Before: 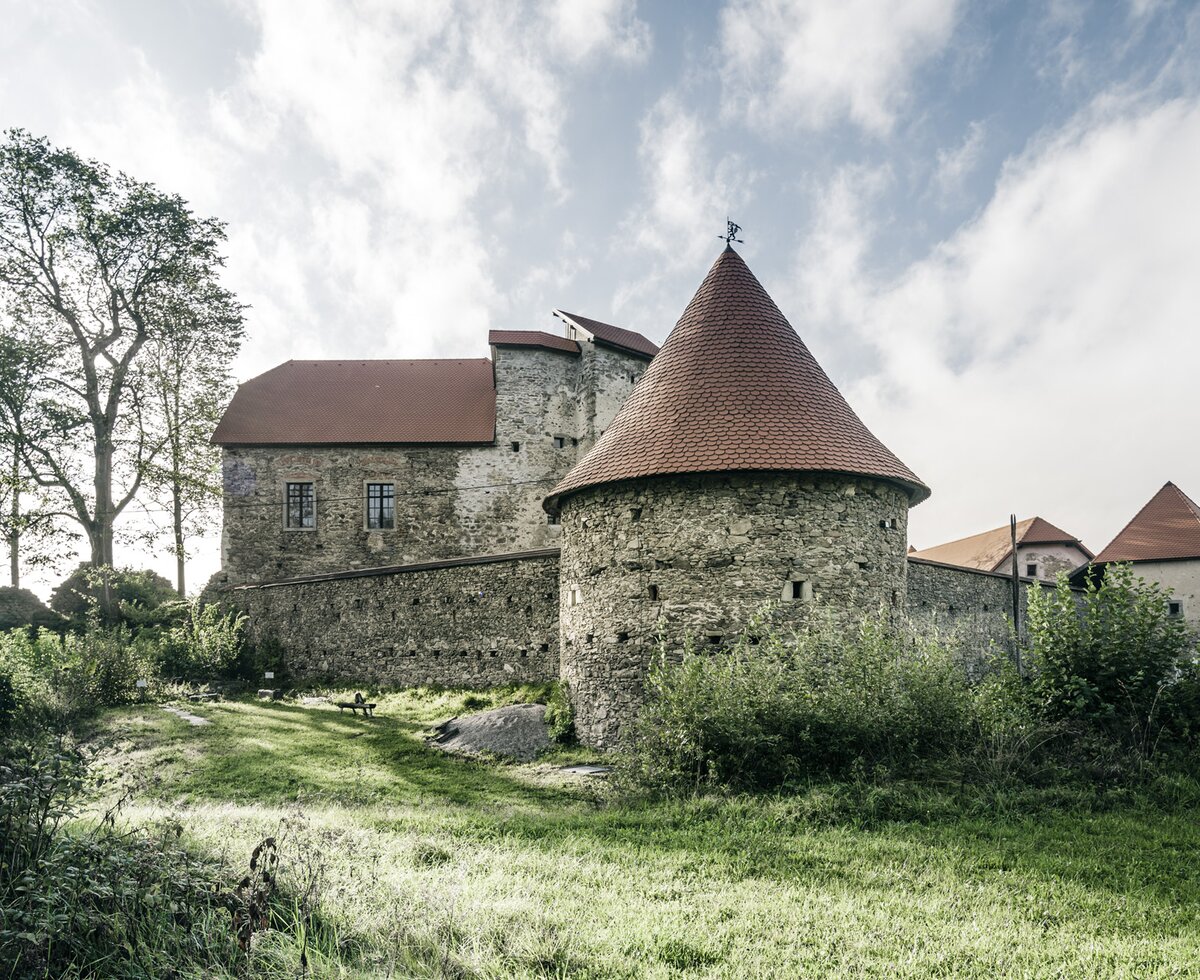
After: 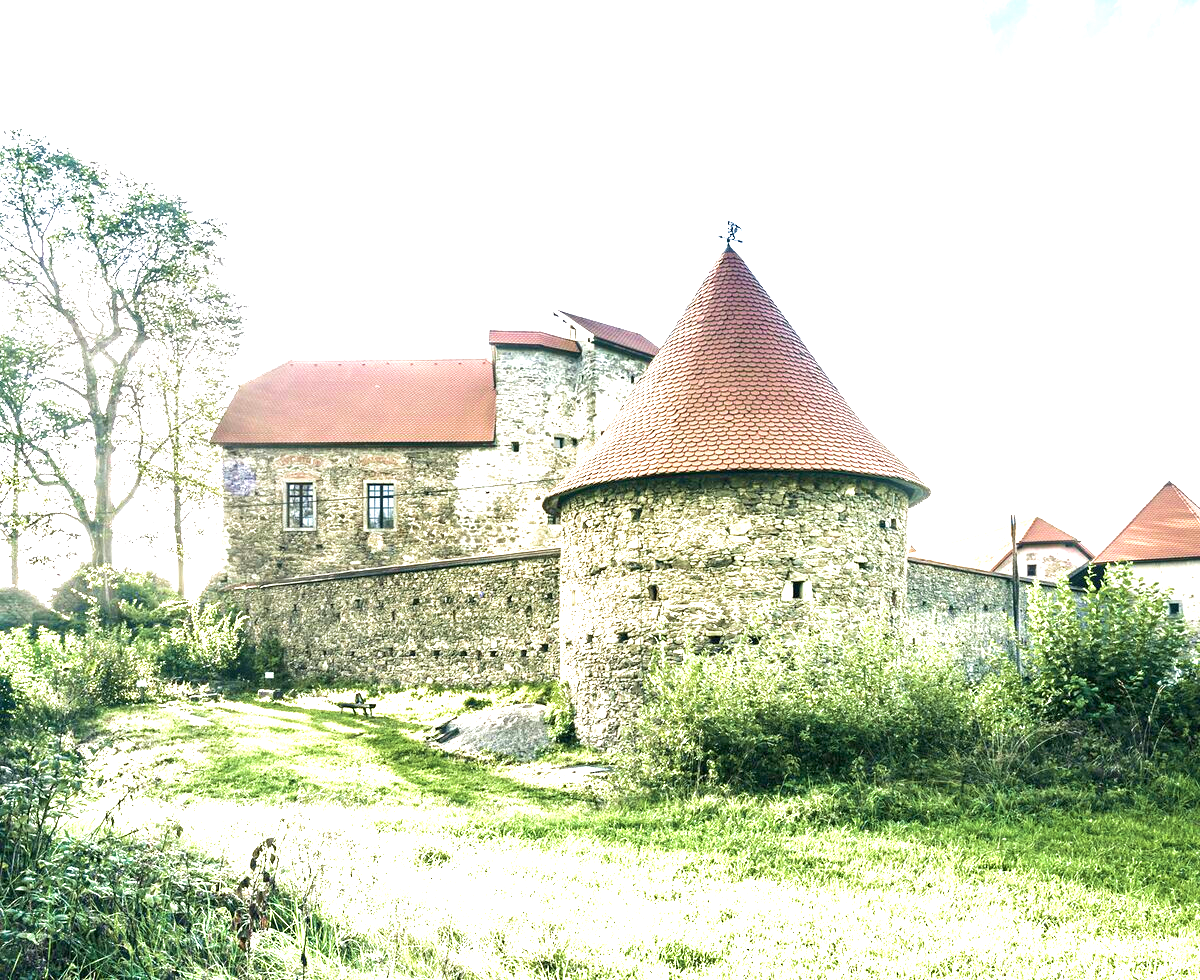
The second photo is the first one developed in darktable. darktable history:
velvia: strength 56%
exposure: exposure 2 EV, compensate highlight preservation false
